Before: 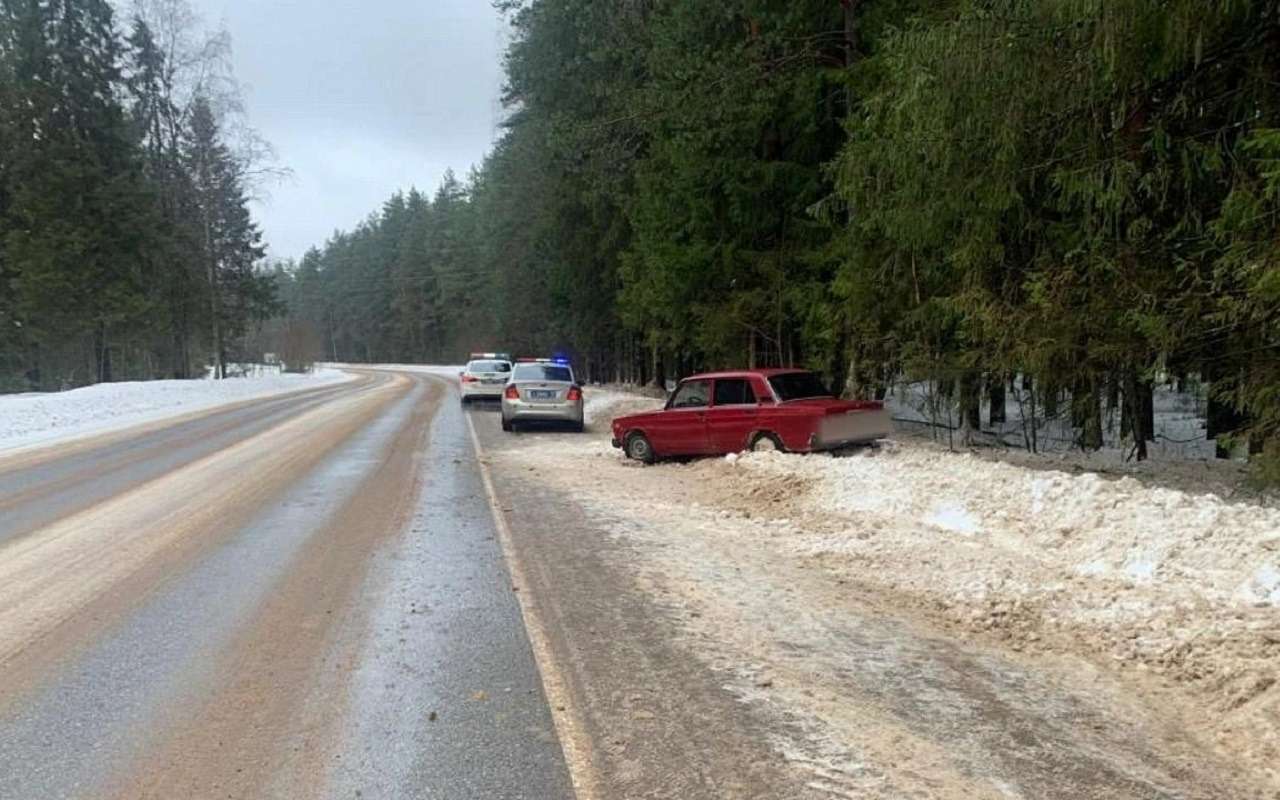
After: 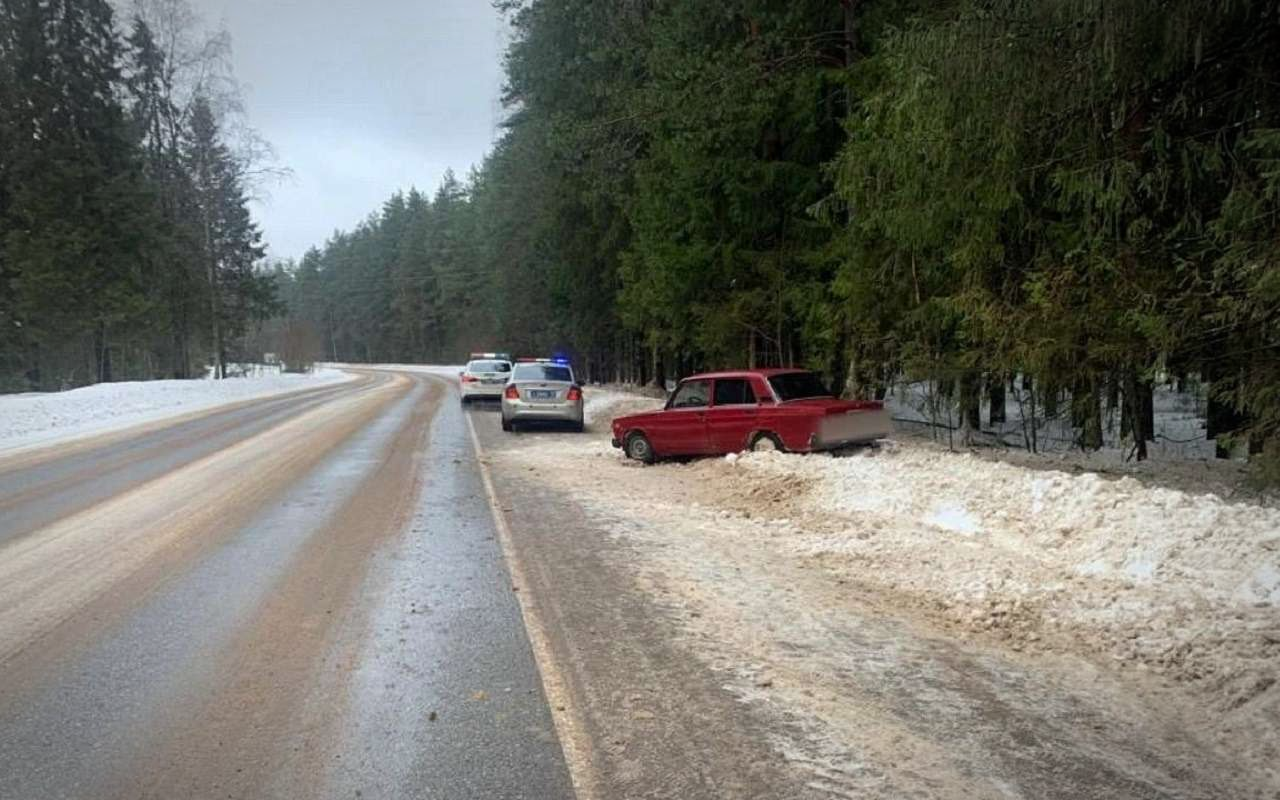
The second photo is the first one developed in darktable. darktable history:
vignetting: center (-0.033, -0.042), automatic ratio true, unbound false
